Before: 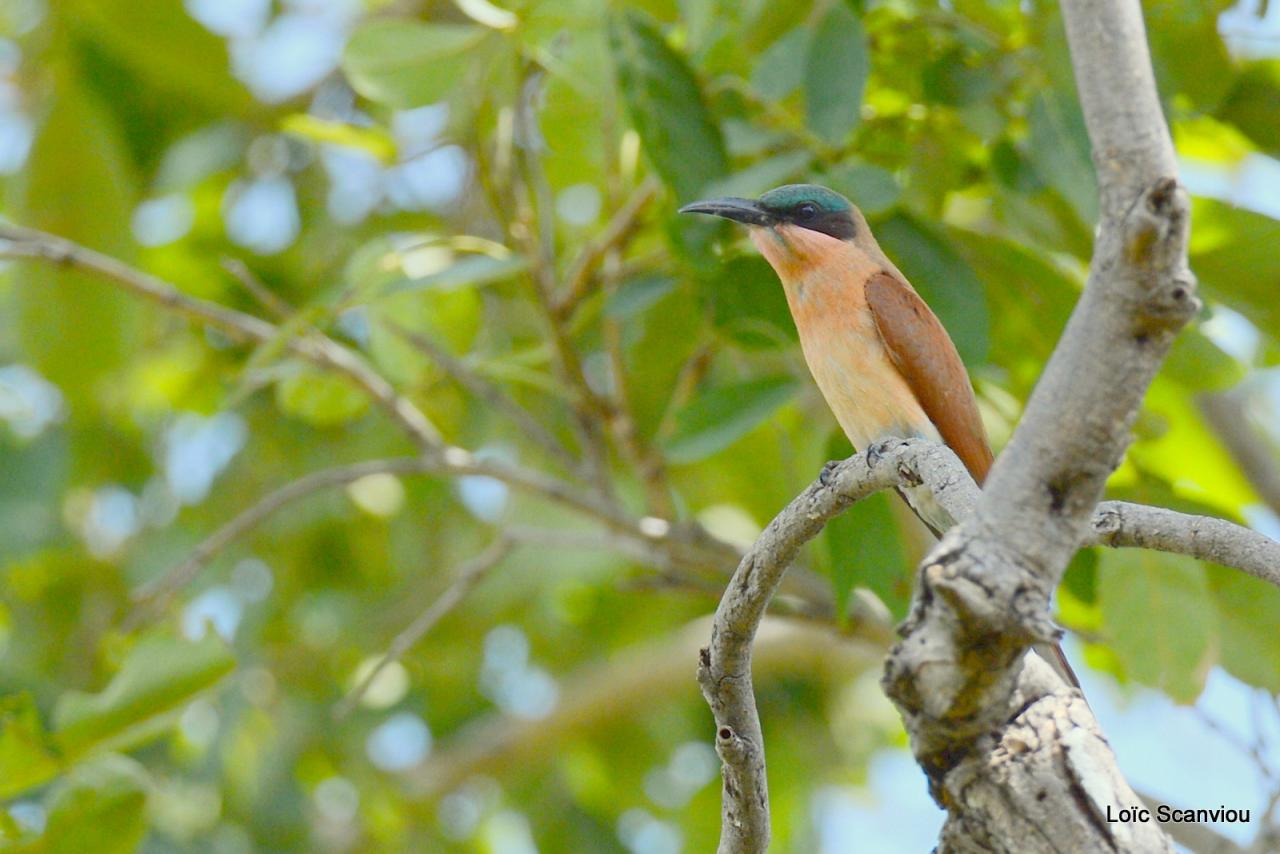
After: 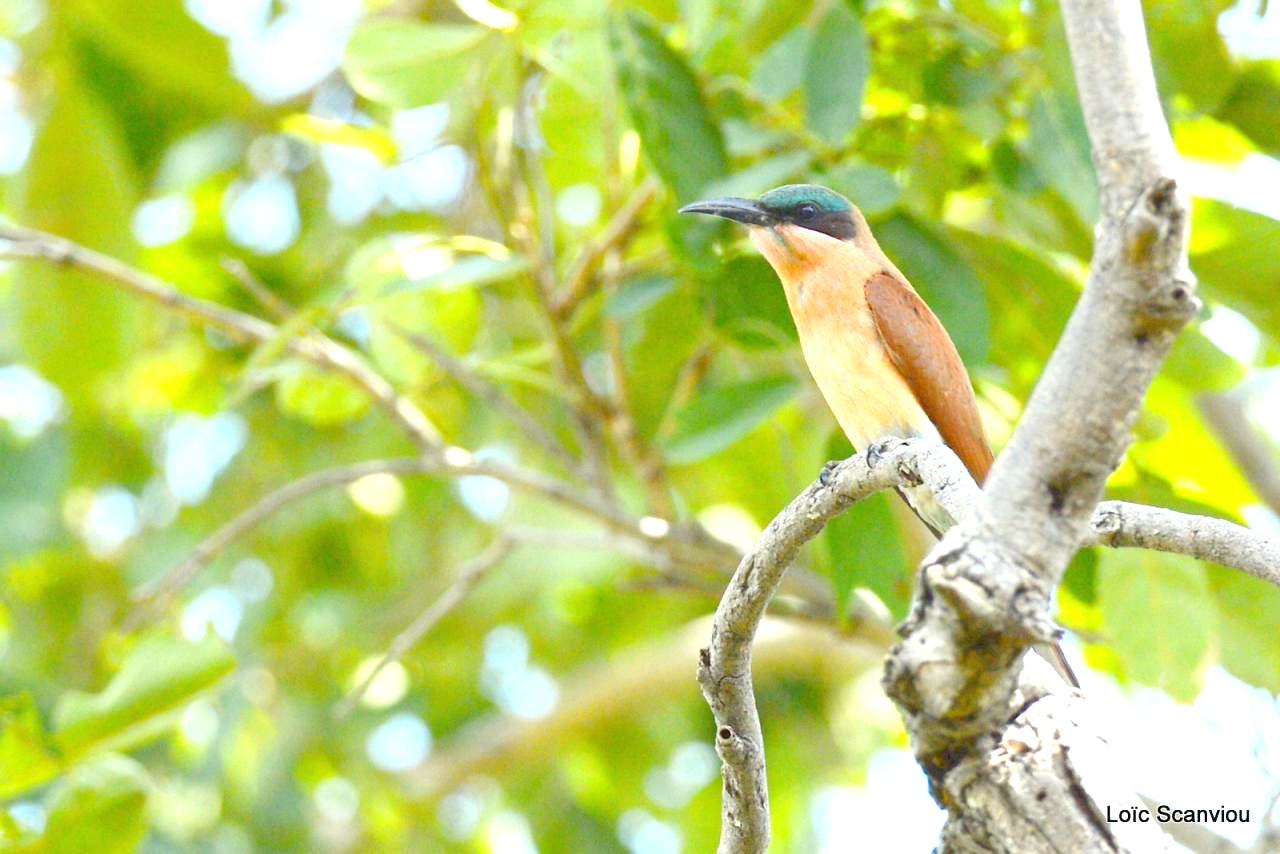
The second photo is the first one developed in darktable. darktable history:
exposure: black level correction 0, exposure 1.099 EV, compensate highlight preservation false
